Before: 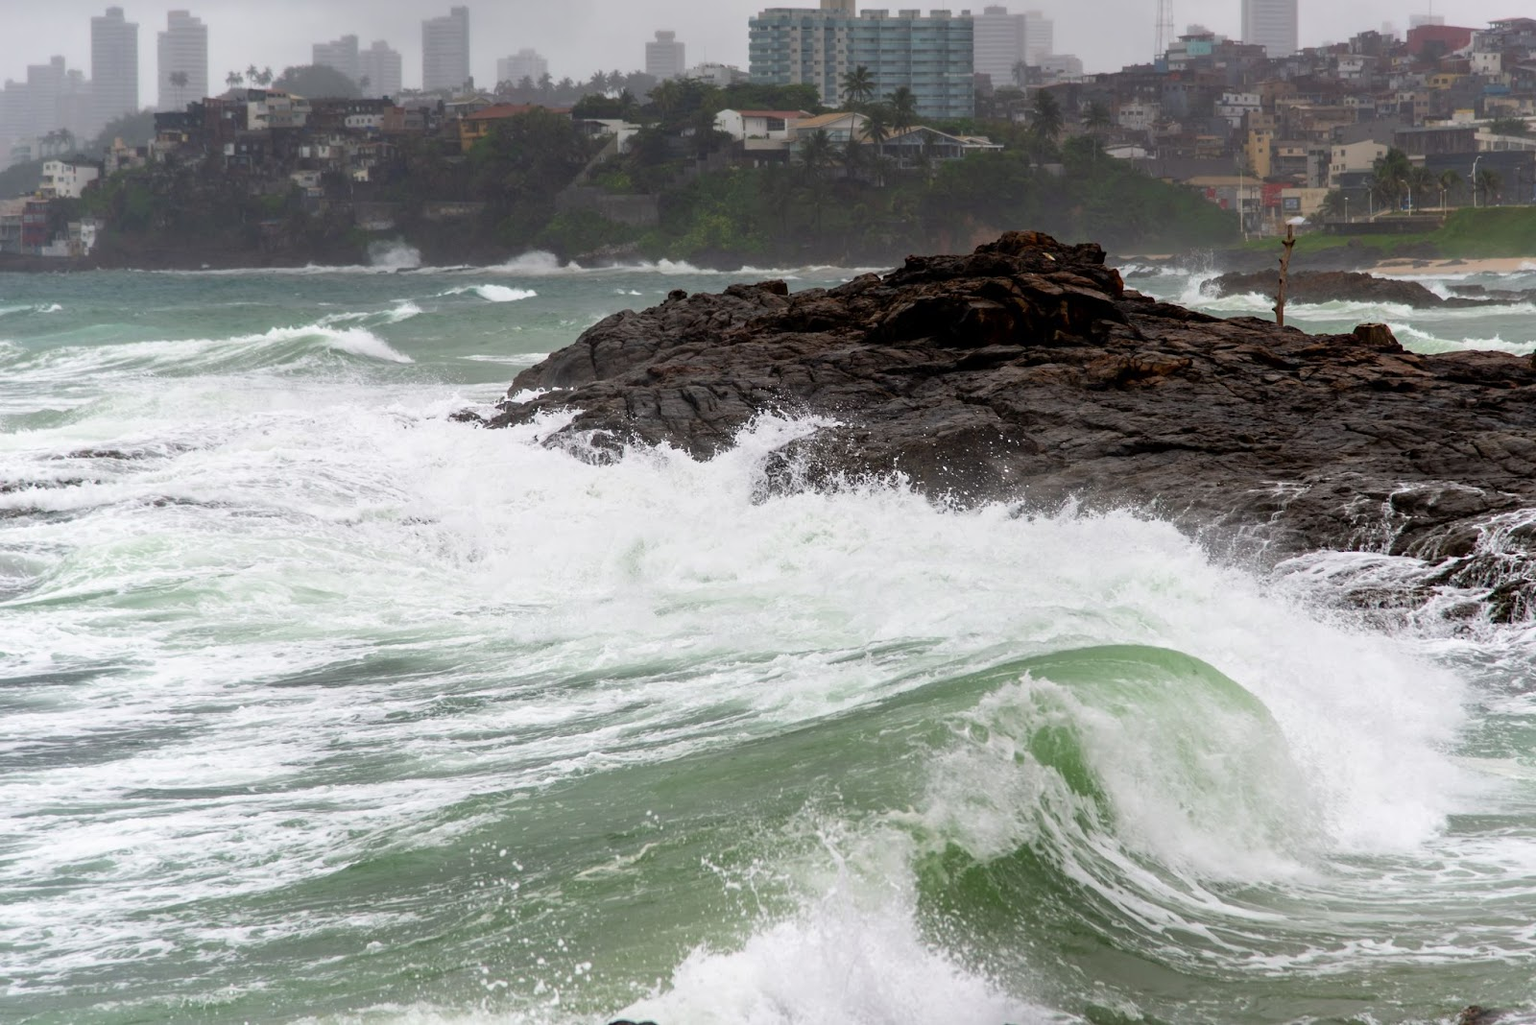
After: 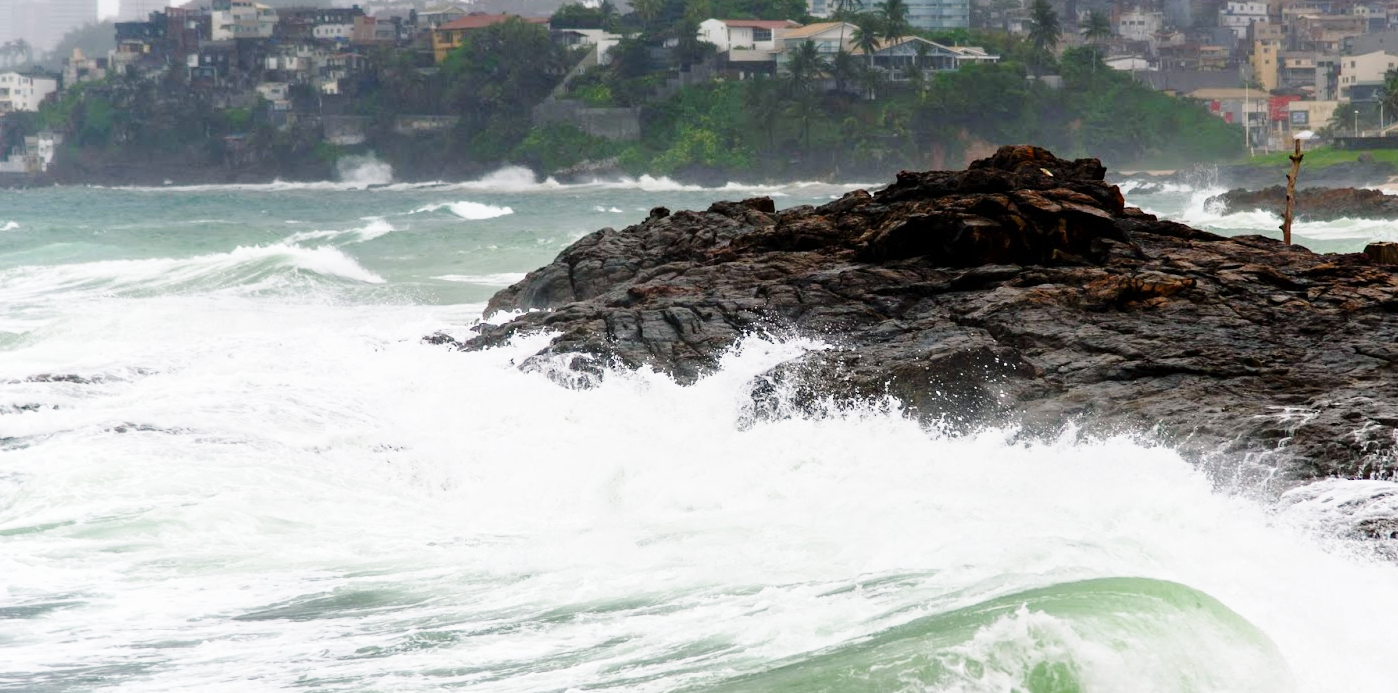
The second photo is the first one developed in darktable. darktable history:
base curve: curves: ch0 [(0, 0) (0.028, 0.03) (0.121, 0.232) (0.46, 0.748) (0.859, 0.968) (1, 1)], preserve colors none
crop: left 2.915%, top 8.943%, right 9.661%, bottom 26.093%
color balance rgb: shadows lift › chroma 2.057%, shadows lift › hue 214.24°, linear chroma grading › global chroma -15.529%, perceptual saturation grading › global saturation 20%, perceptual saturation grading › highlights -25.076%, perceptual saturation grading › shadows 26.214%
